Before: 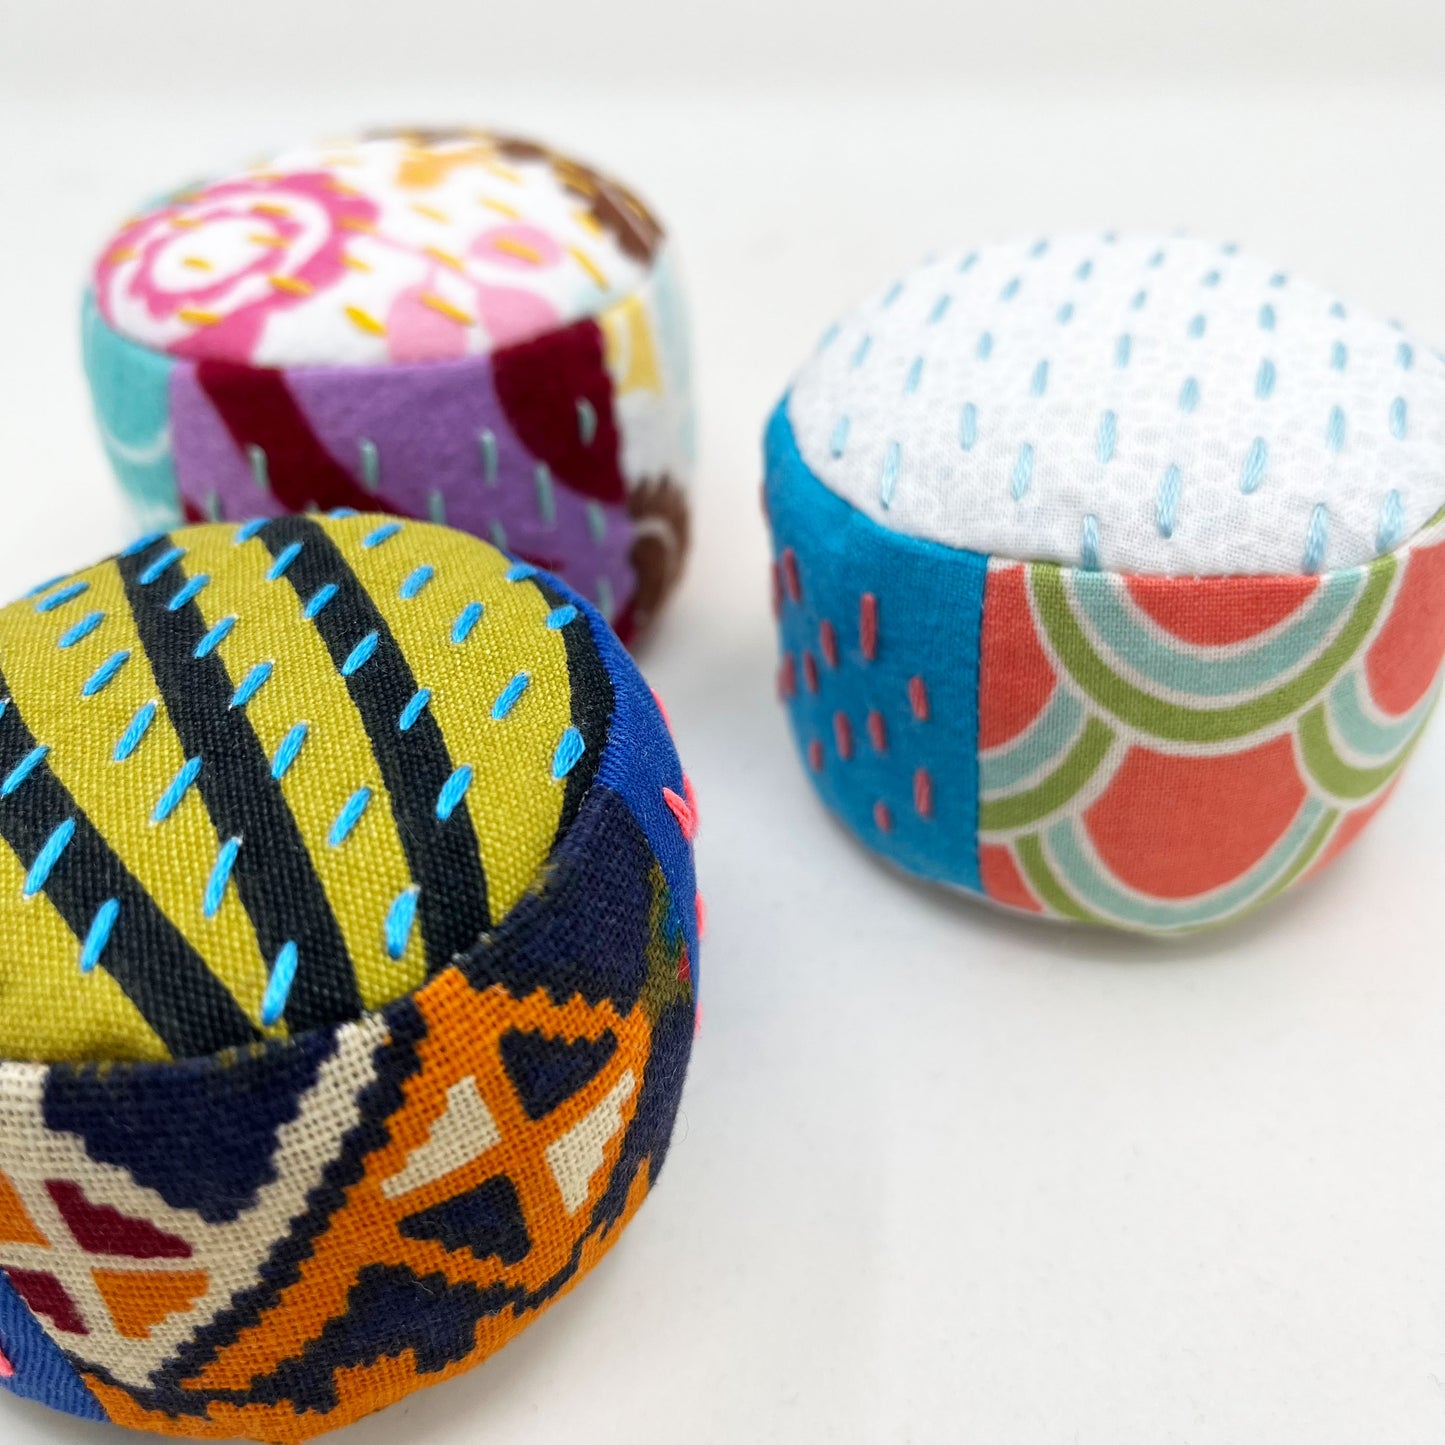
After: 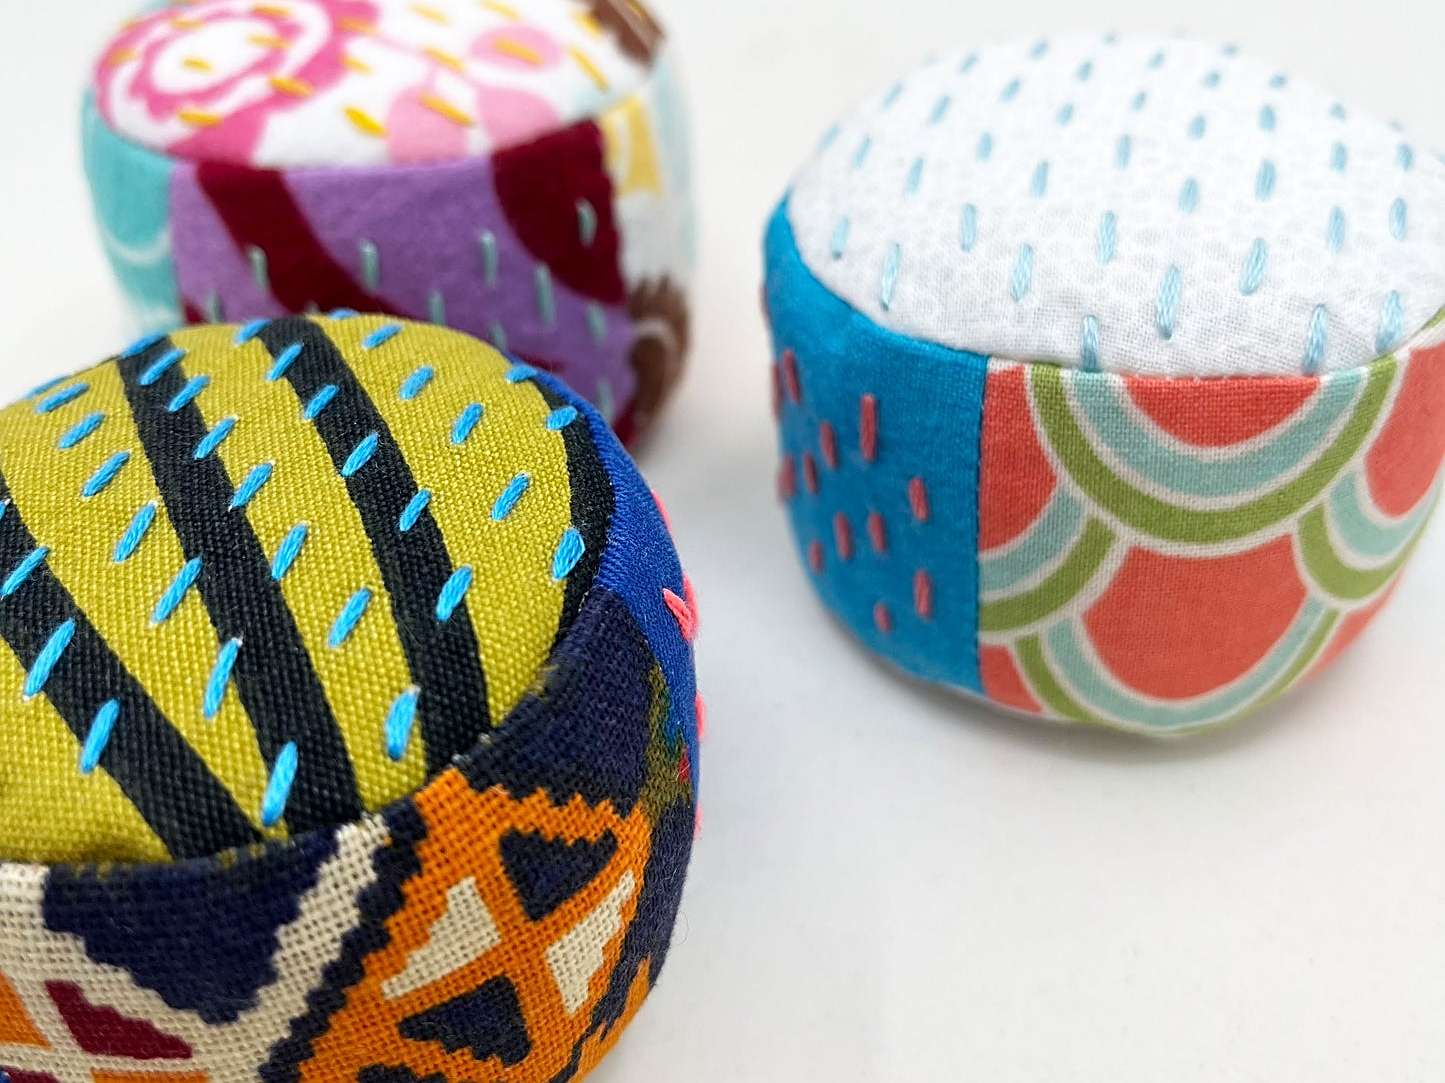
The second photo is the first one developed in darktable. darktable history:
crop: top 13.819%, bottom 11.169%
sharpen: on, module defaults
